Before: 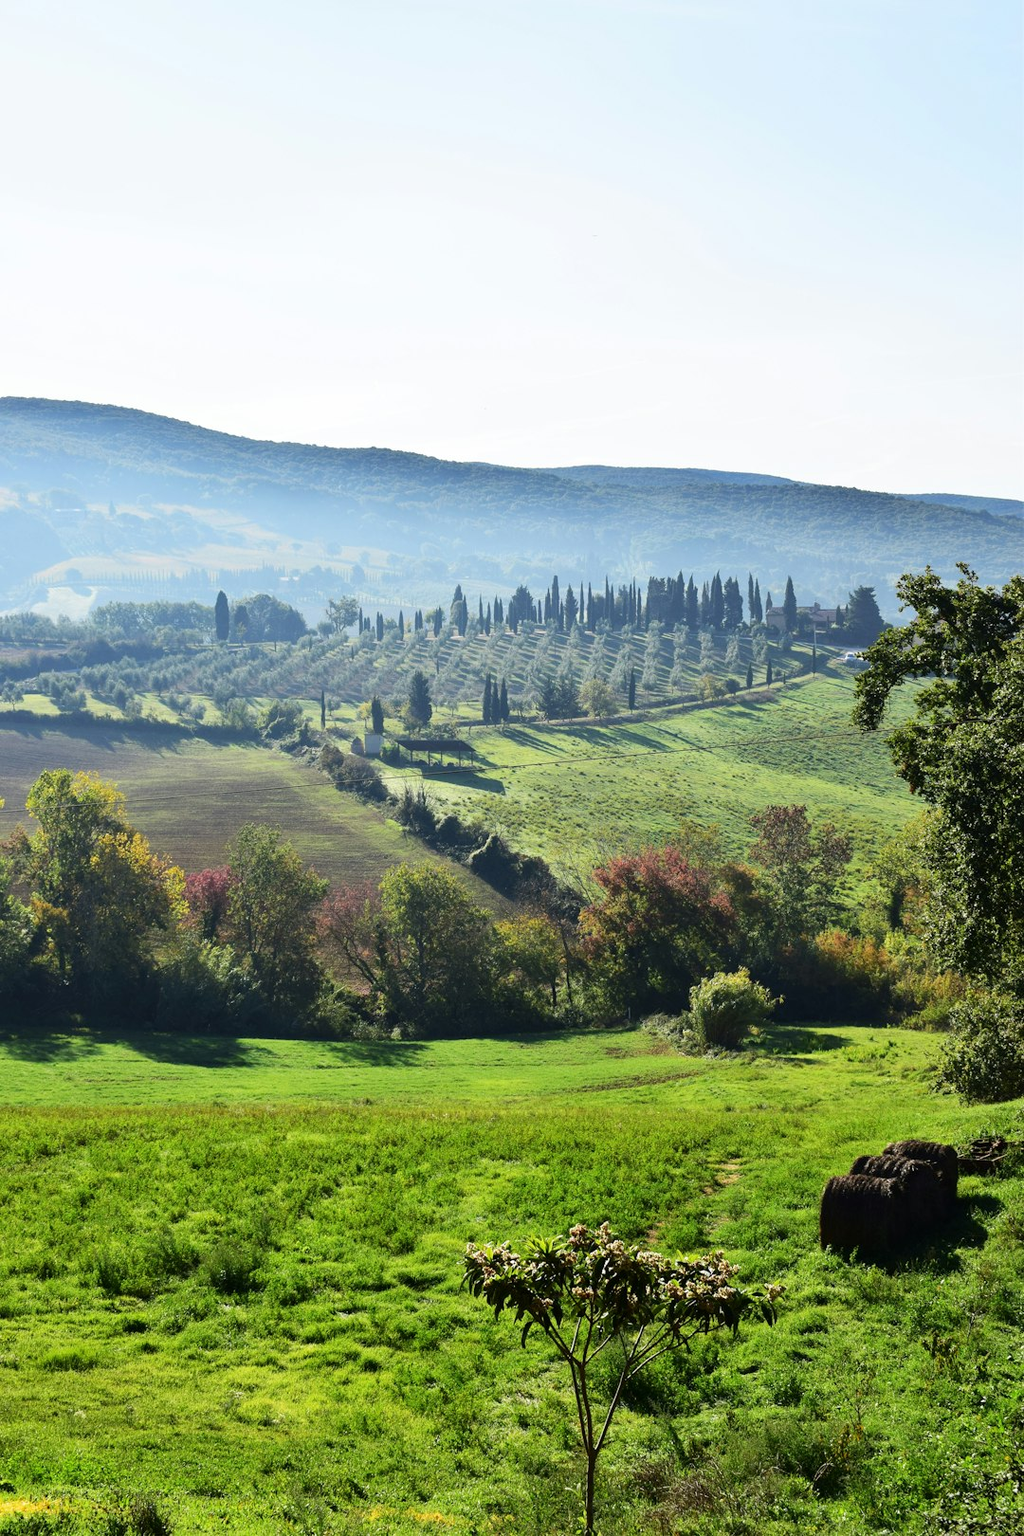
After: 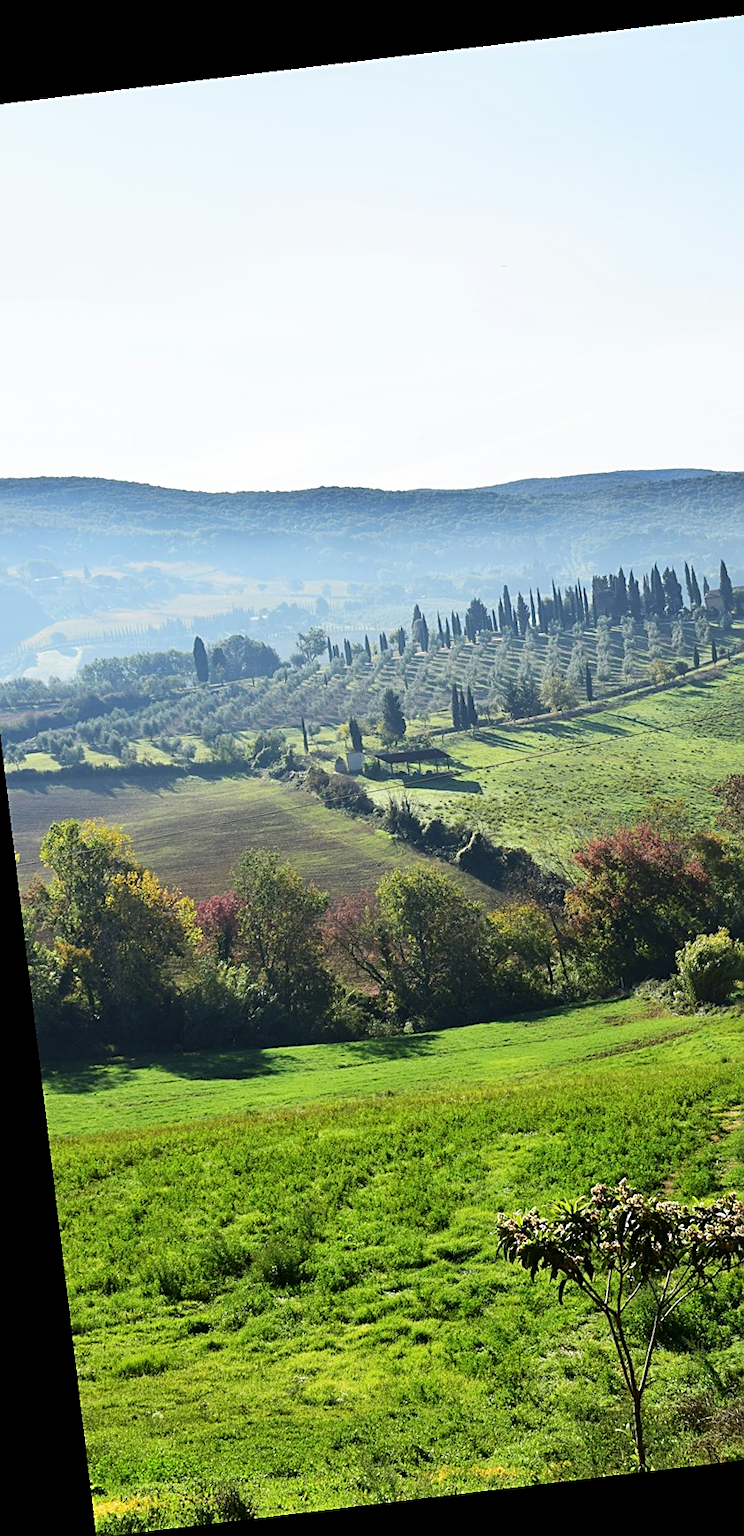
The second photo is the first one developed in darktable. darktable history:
crop and rotate: left 6.617%, right 26.717%
rotate and perspective: rotation -6.83°, automatic cropping off
sharpen: on, module defaults
